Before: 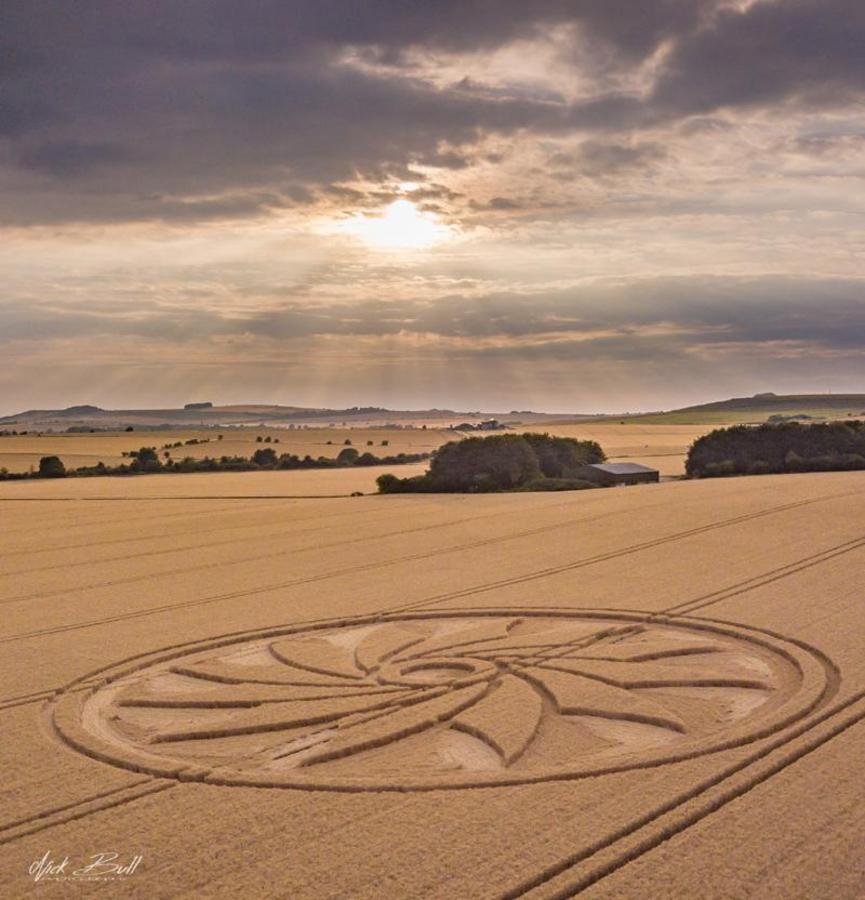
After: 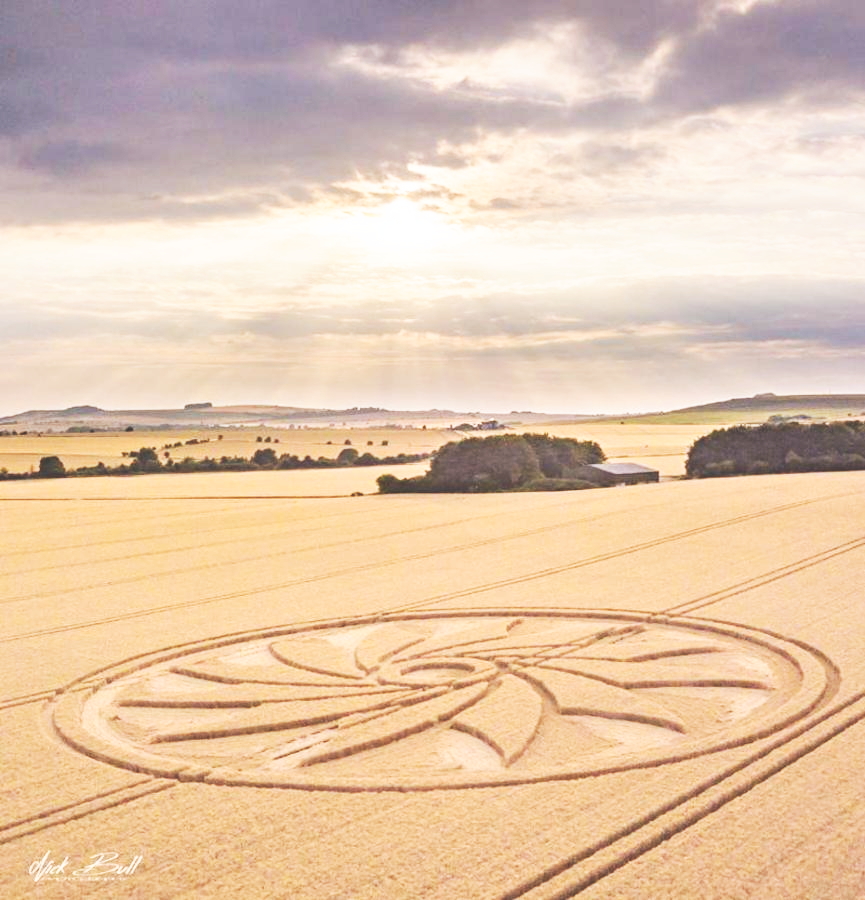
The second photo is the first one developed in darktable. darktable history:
base curve: curves: ch0 [(0, 0) (0.007, 0.004) (0.027, 0.03) (0.046, 0.07) (0.207, 0.54) (0.442, 0.872) (0.673, 0.972) (1, 1)], preserve colors none
exposure: black level correction -0.03, compensate highlight preservation false
